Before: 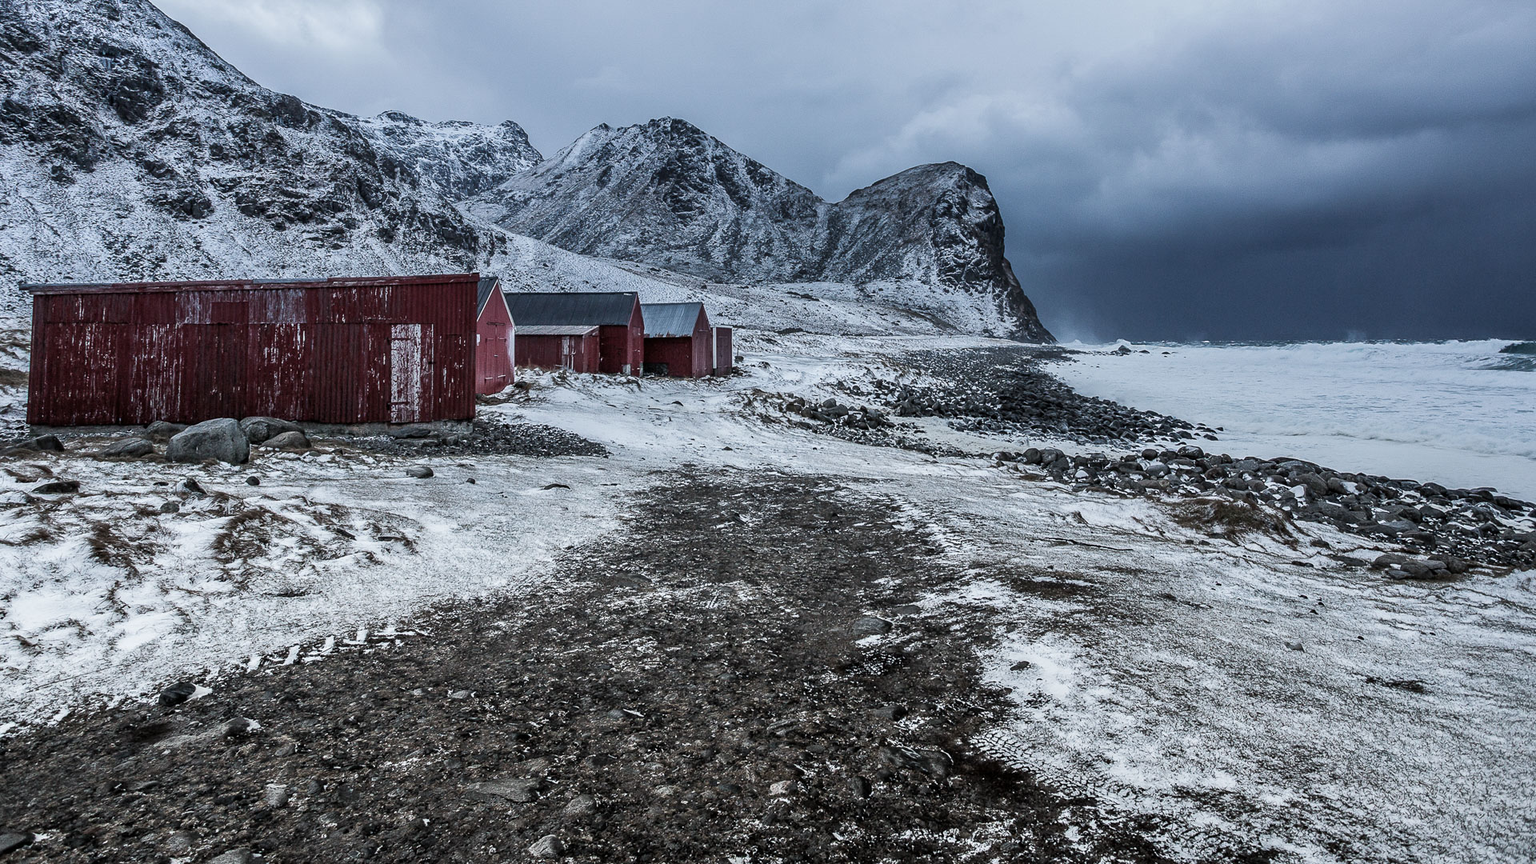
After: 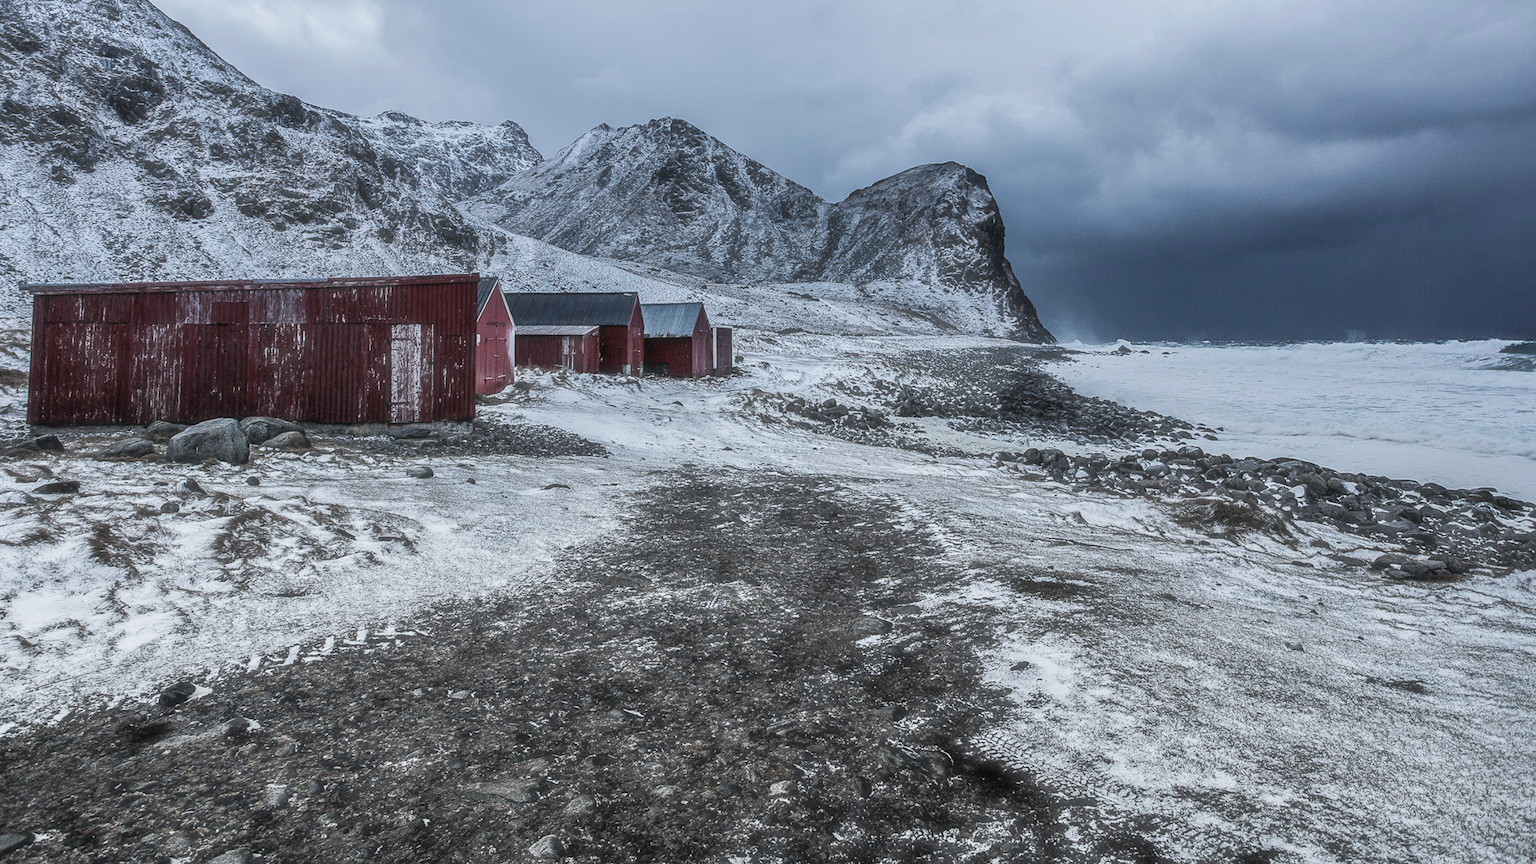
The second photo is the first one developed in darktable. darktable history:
haze removal: strength -0.103, compatibility mode true, adaptive false
local contrast: detail 109%
